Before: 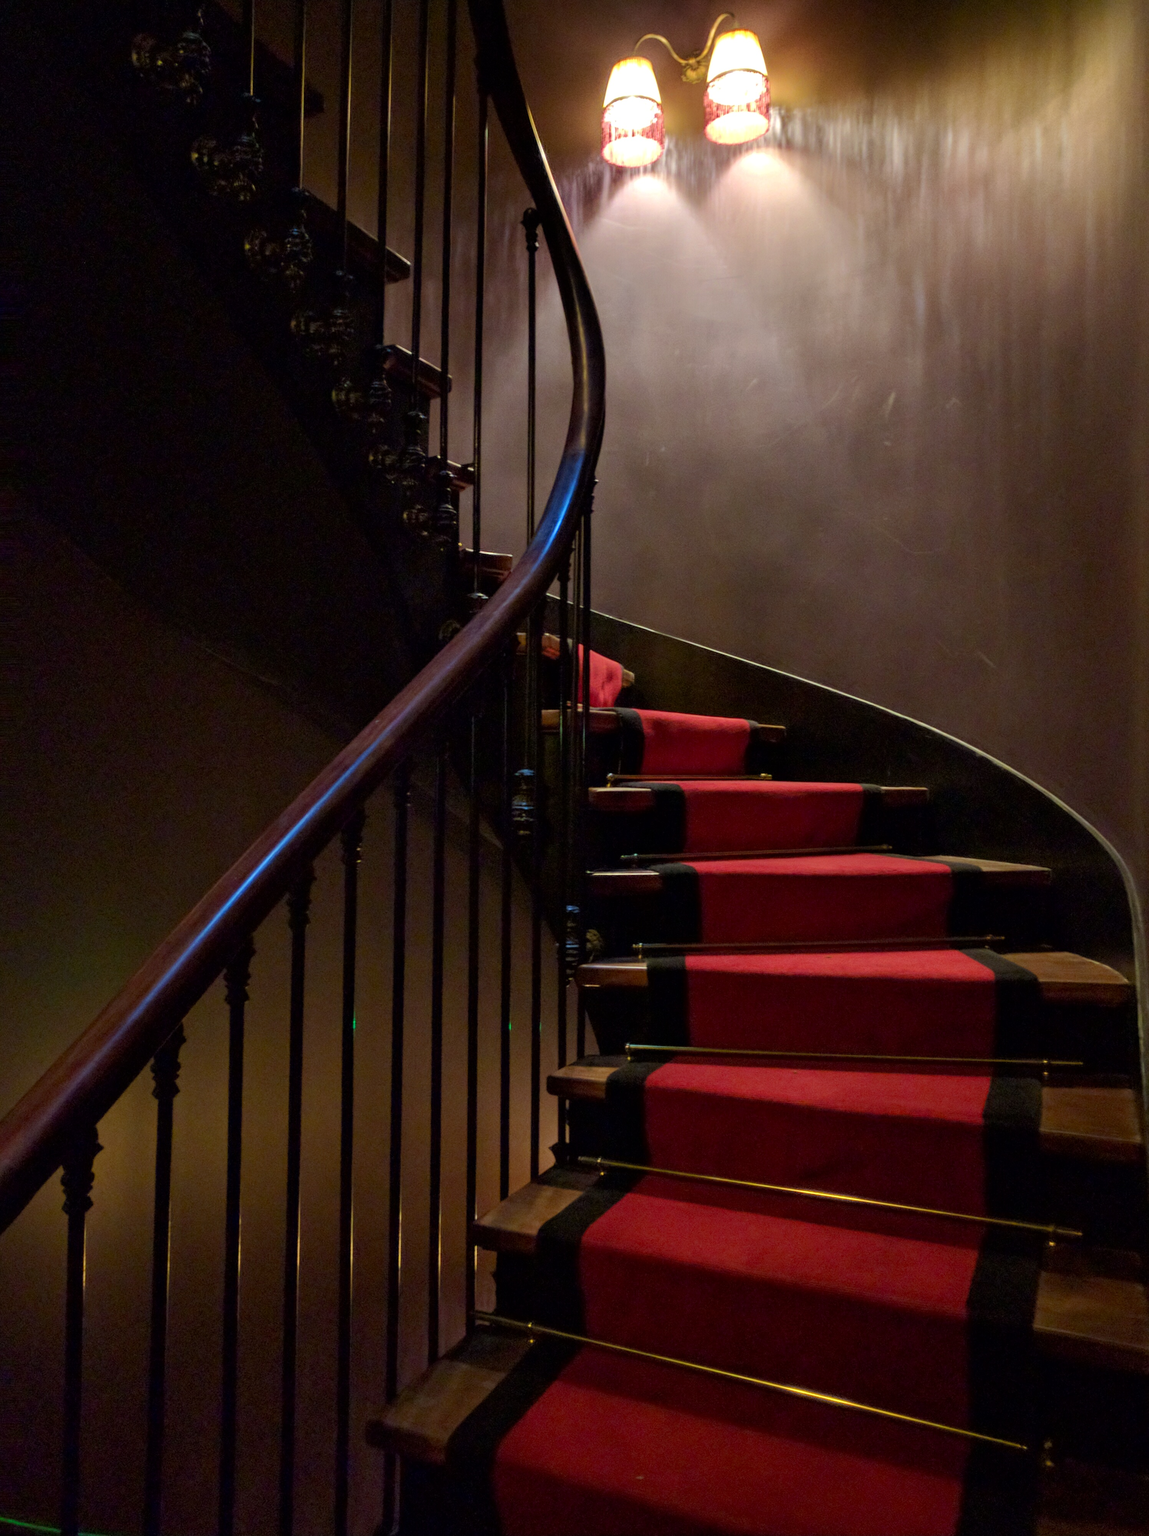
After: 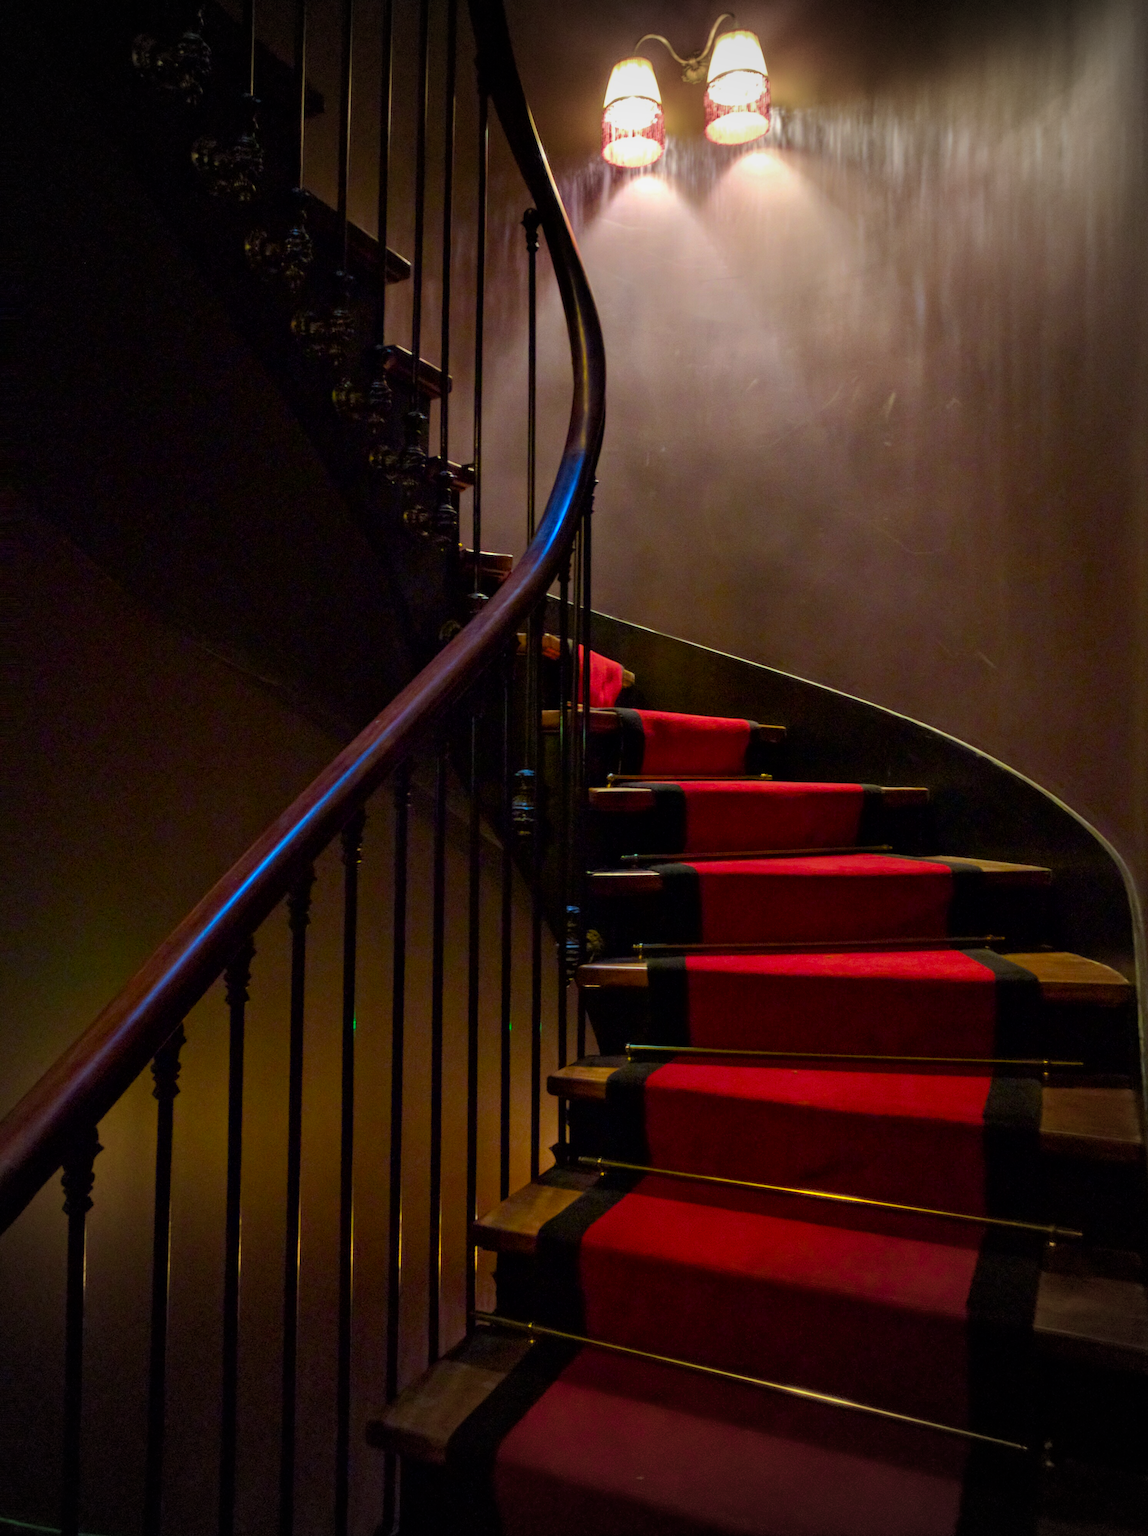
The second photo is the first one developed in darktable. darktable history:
tone equalizer: on, module defaults
color balance rgb: perceptual saturation grading › global saturation 30%, global vibrance 20%
vignetting: fall-off start 67.15%, brightness -0.442, saturation -0.691, width/height ratio 1.011, unbound false
